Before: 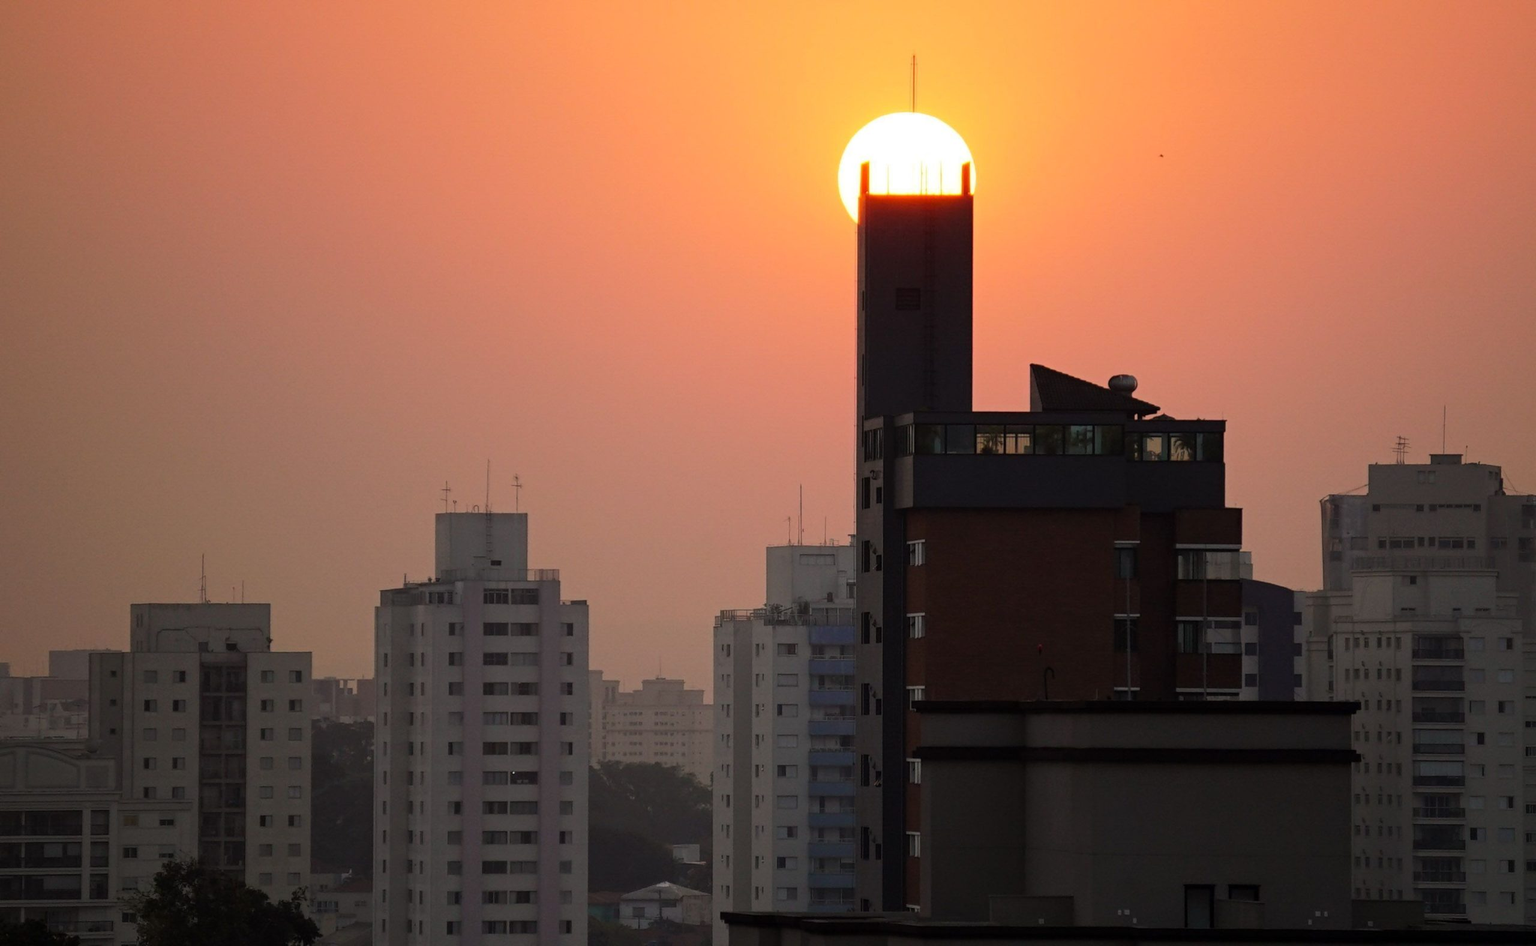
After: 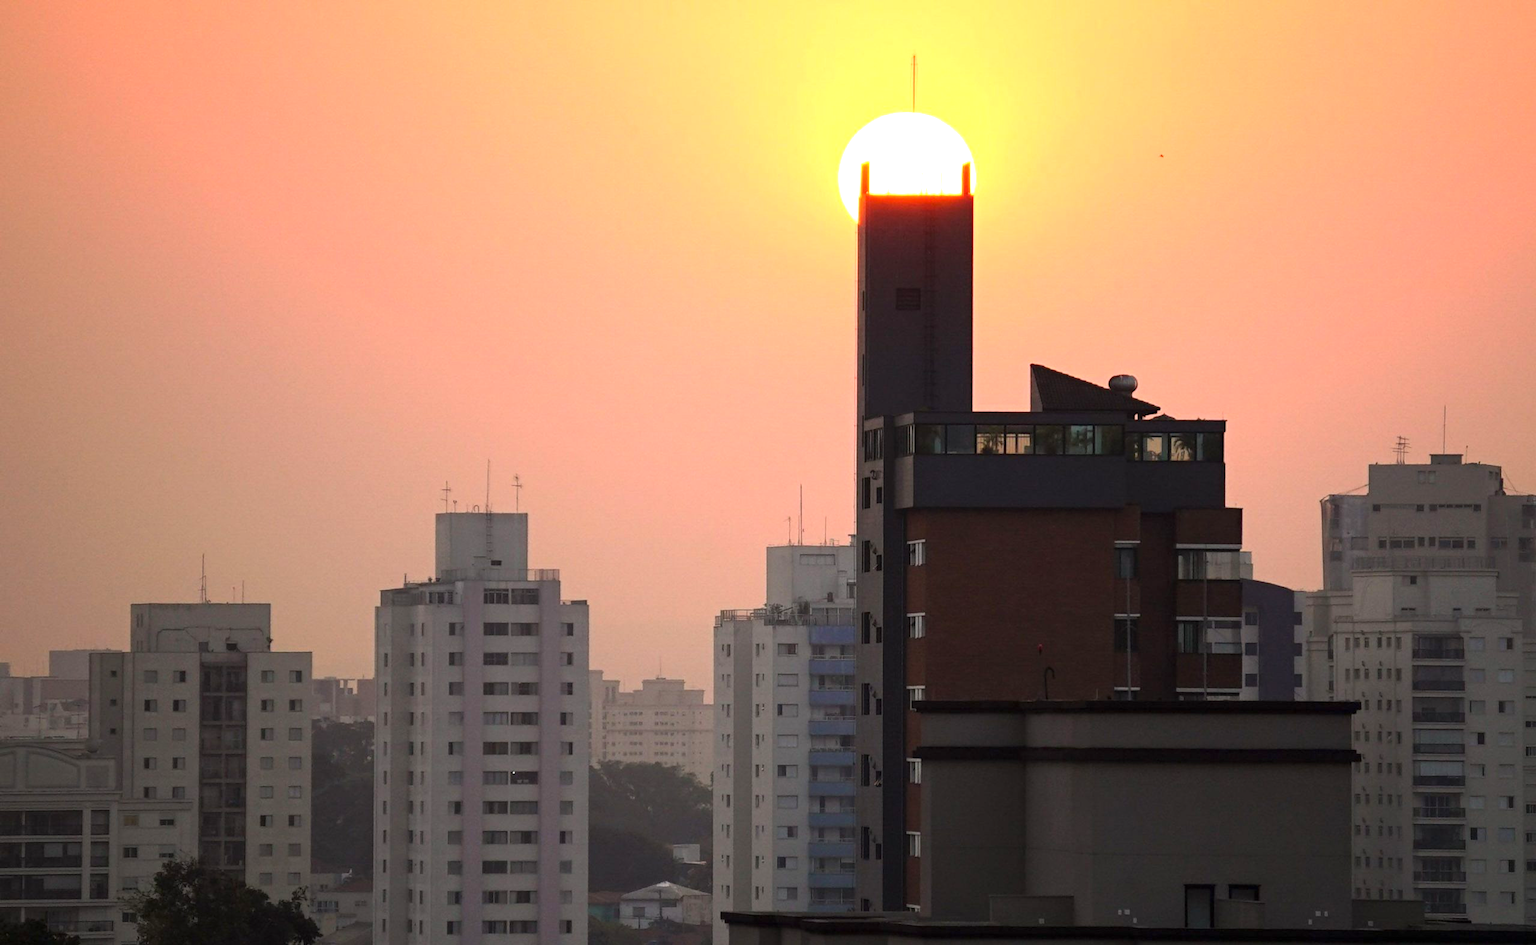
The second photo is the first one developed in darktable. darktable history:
exposure: black level correction 0, exposure 1 EV, compensate highlight preservation false
tone equalizer: on, module defaults
